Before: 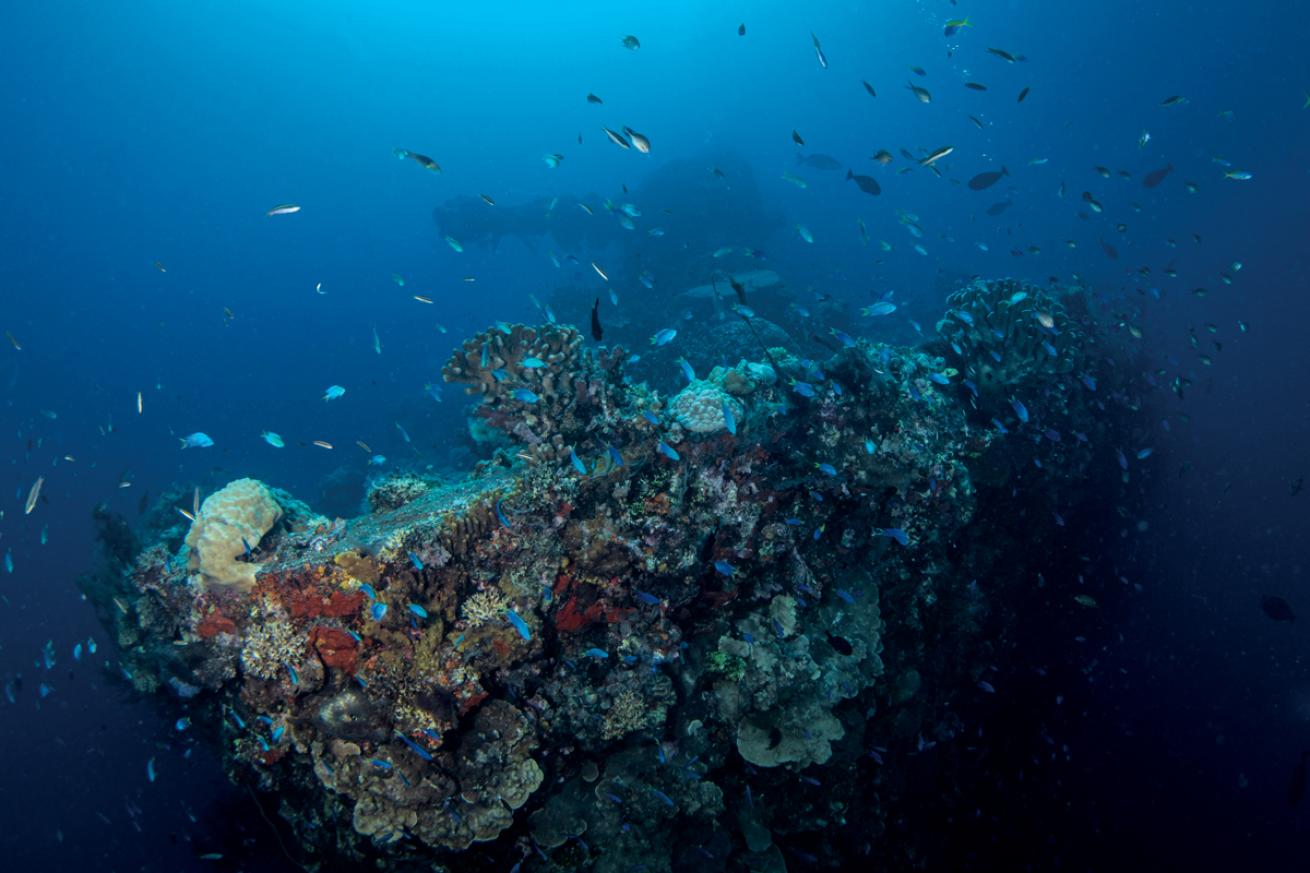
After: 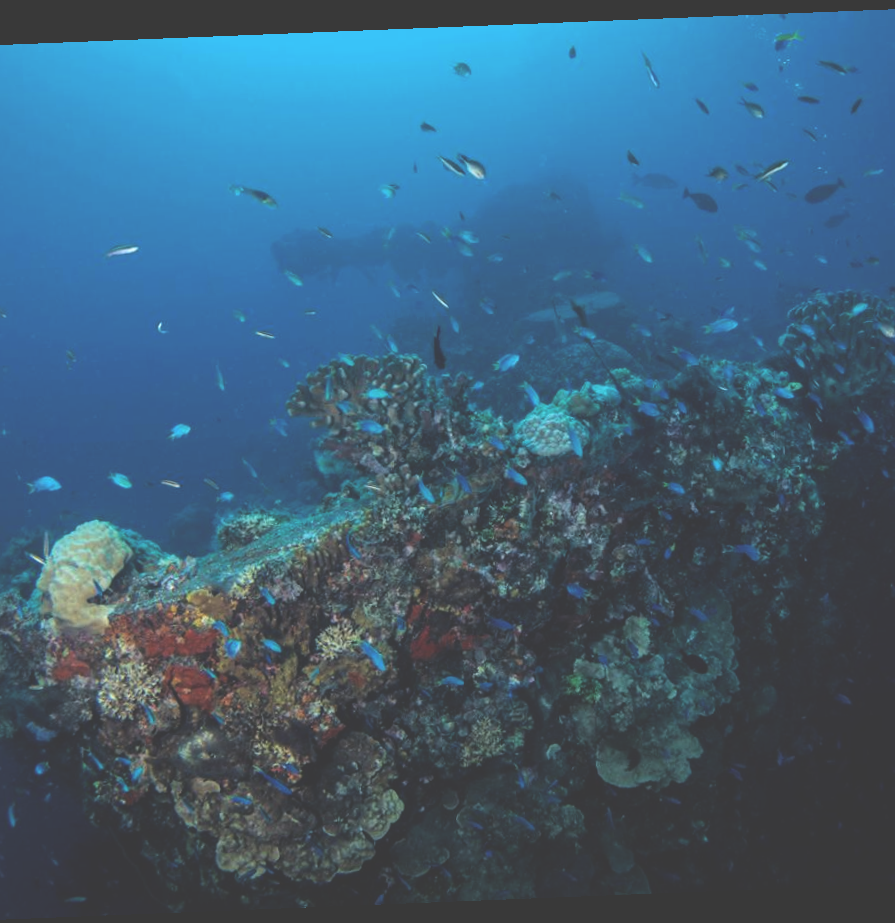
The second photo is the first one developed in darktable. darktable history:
exposure: black level correction -0.041, exposure 0.064 EV, compensate highlight preservation false
crop and rotate: left 12.673%, right 20.66%
rotate and perspective: rotation -2.29°, automatic cropping off
